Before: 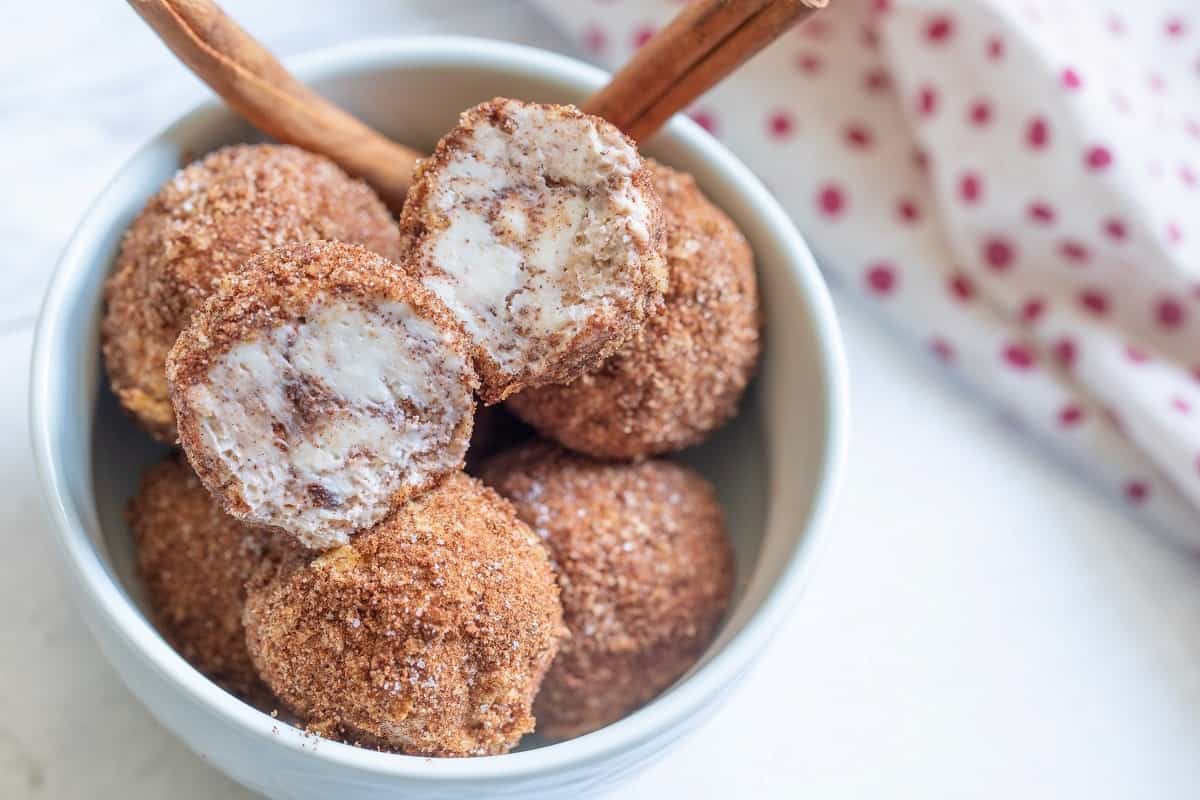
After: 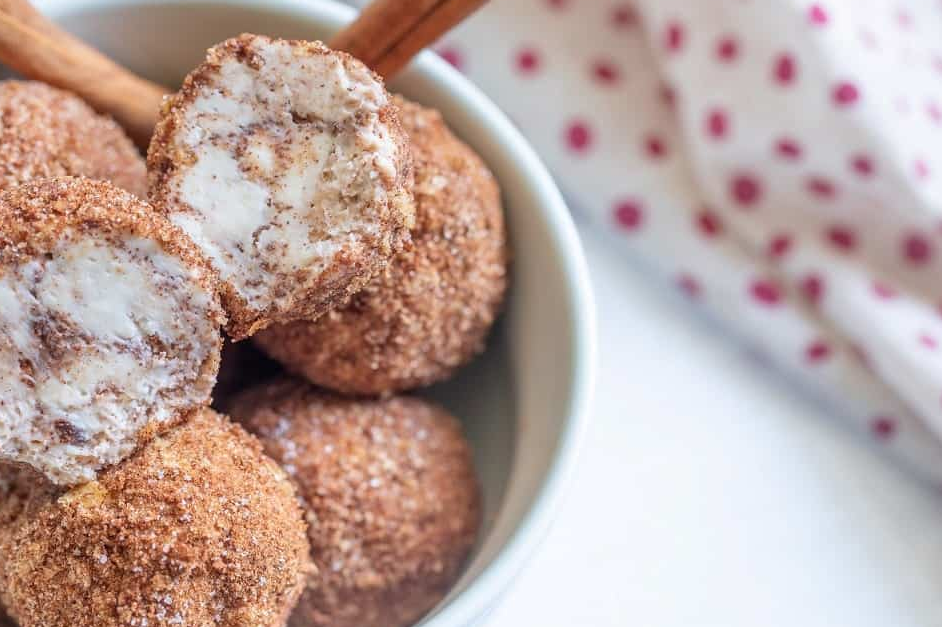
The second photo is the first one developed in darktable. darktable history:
crop and rotate: left 21.129%, top 8.023%, right 0.37%, bottom 13.52%
